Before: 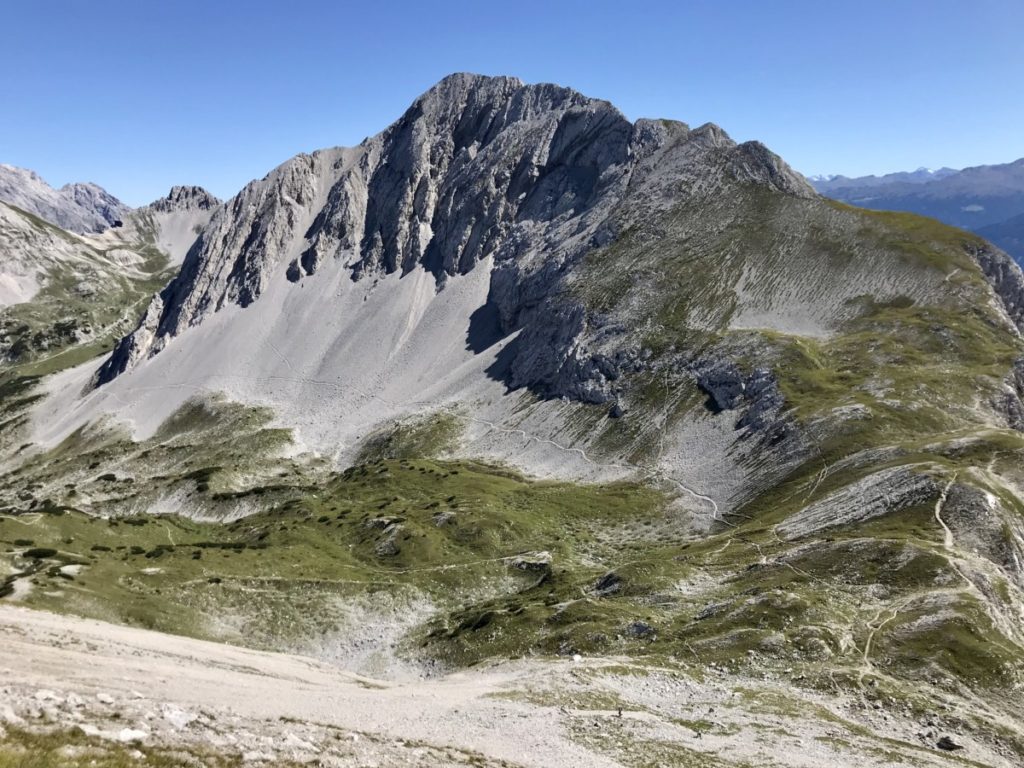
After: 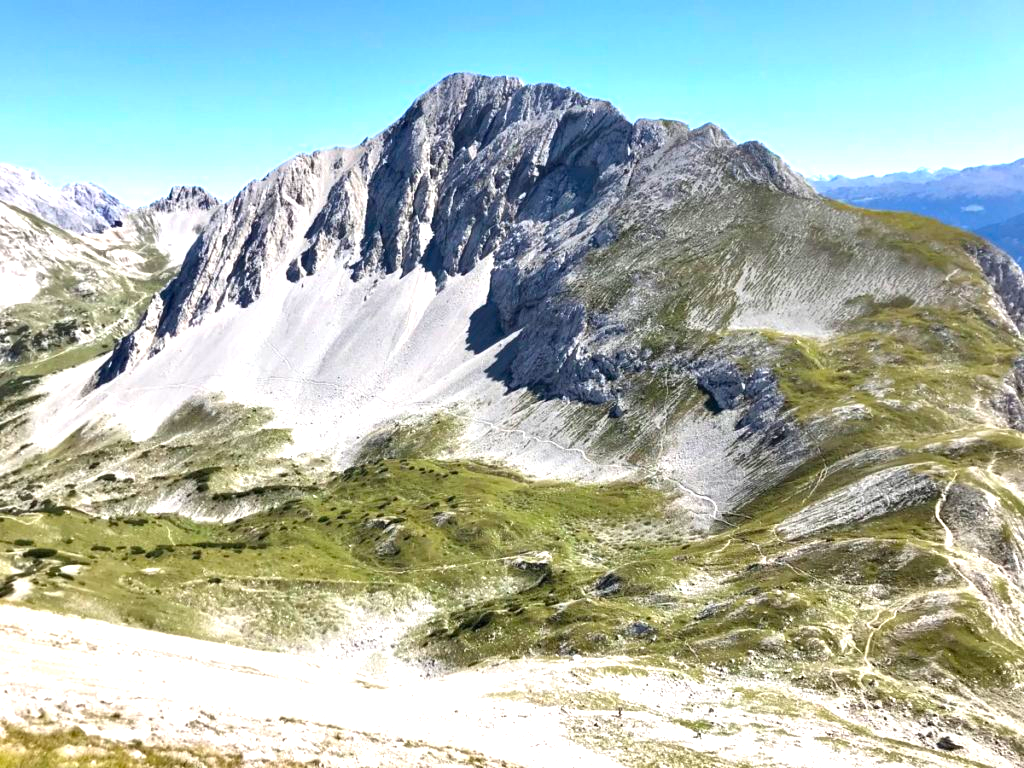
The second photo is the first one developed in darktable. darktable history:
contrast brightness saturation: saturation 0.12
exposure: black level correction 0, exposure 1.095 EV, compensate highlight preservation false
